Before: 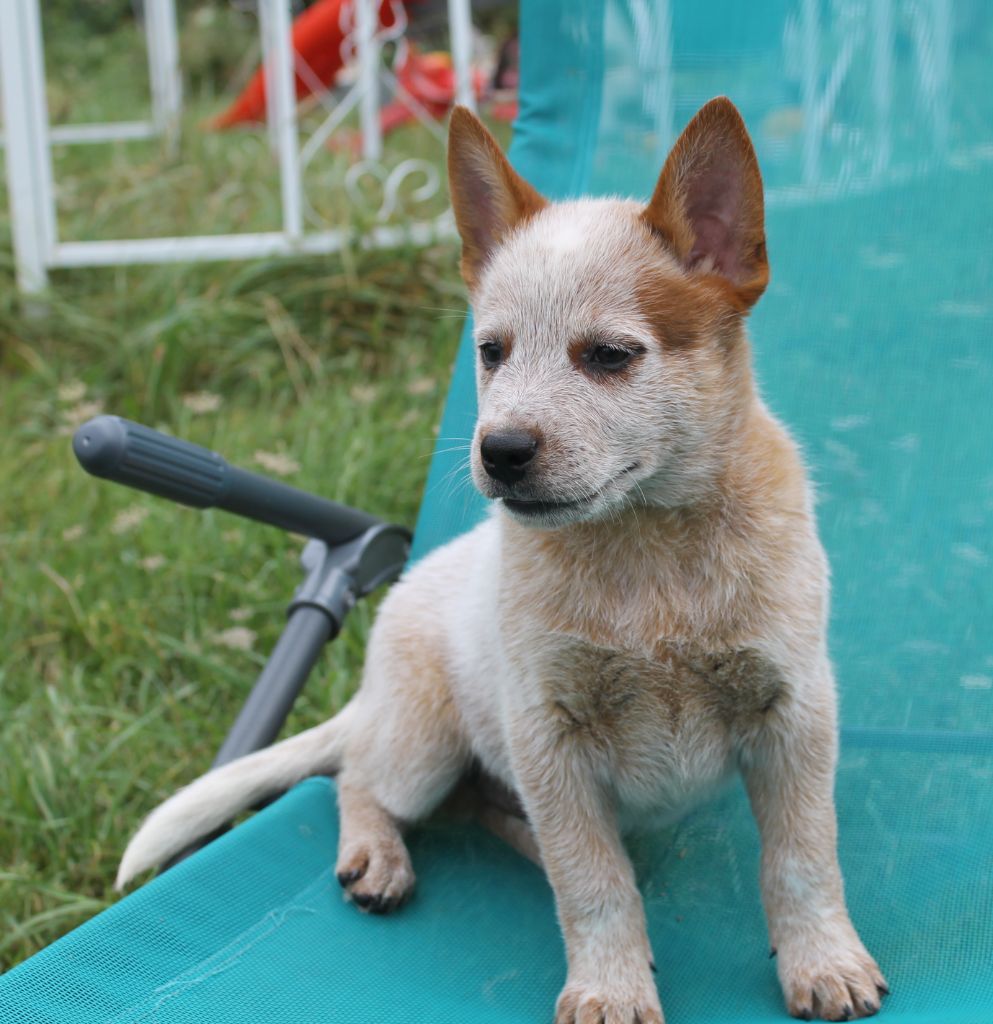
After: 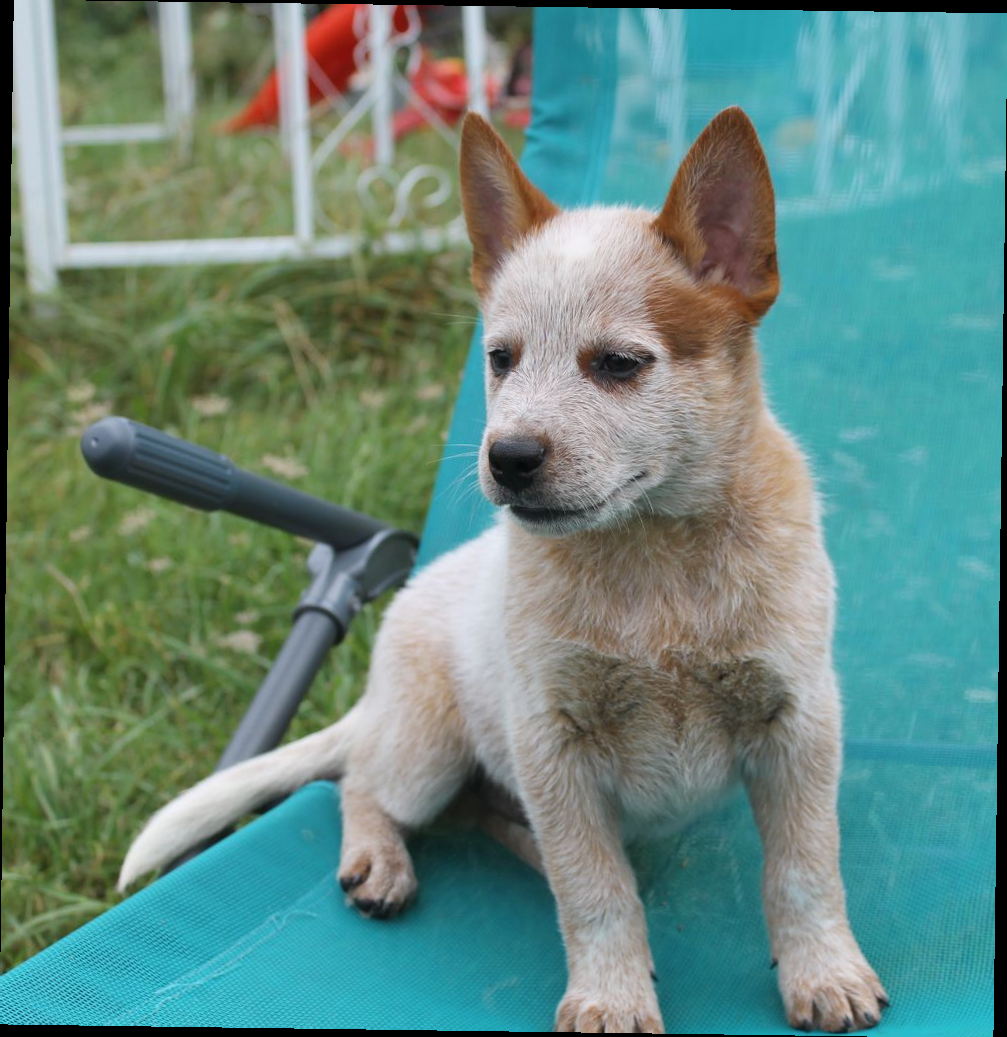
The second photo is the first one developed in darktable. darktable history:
rotate and perspective: rotation 0.8°, automatic cropping off
tone equalizer: on, module defaults
